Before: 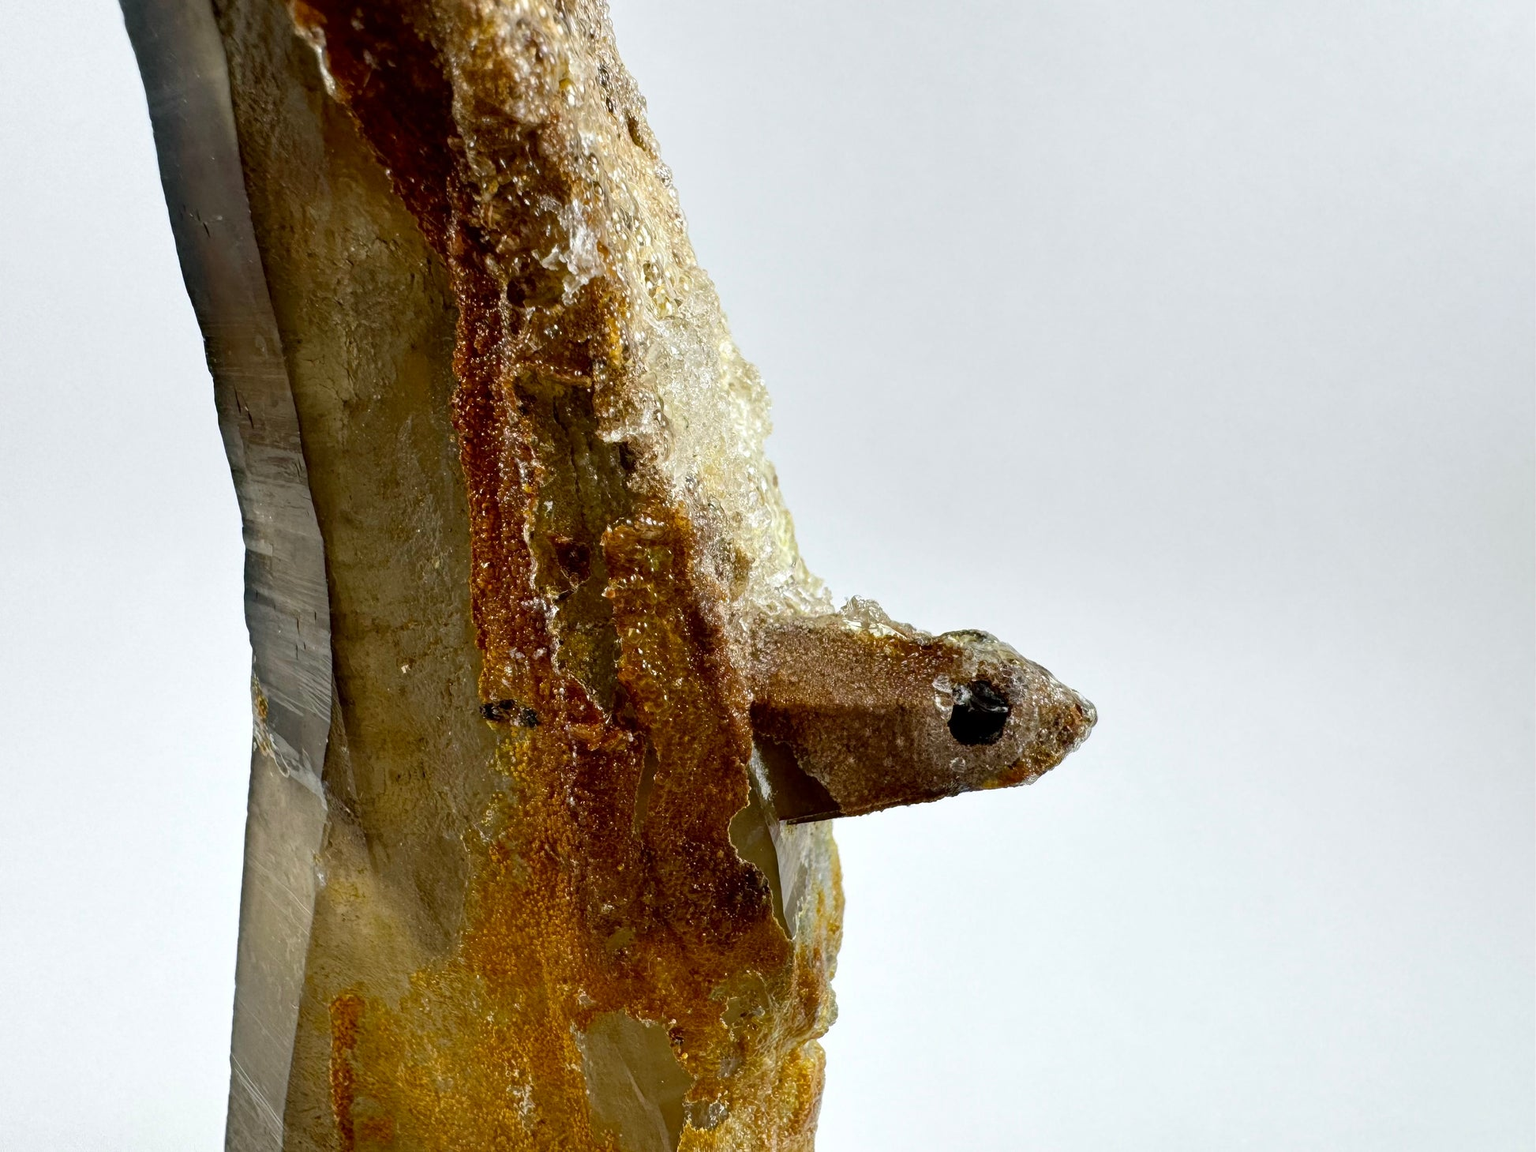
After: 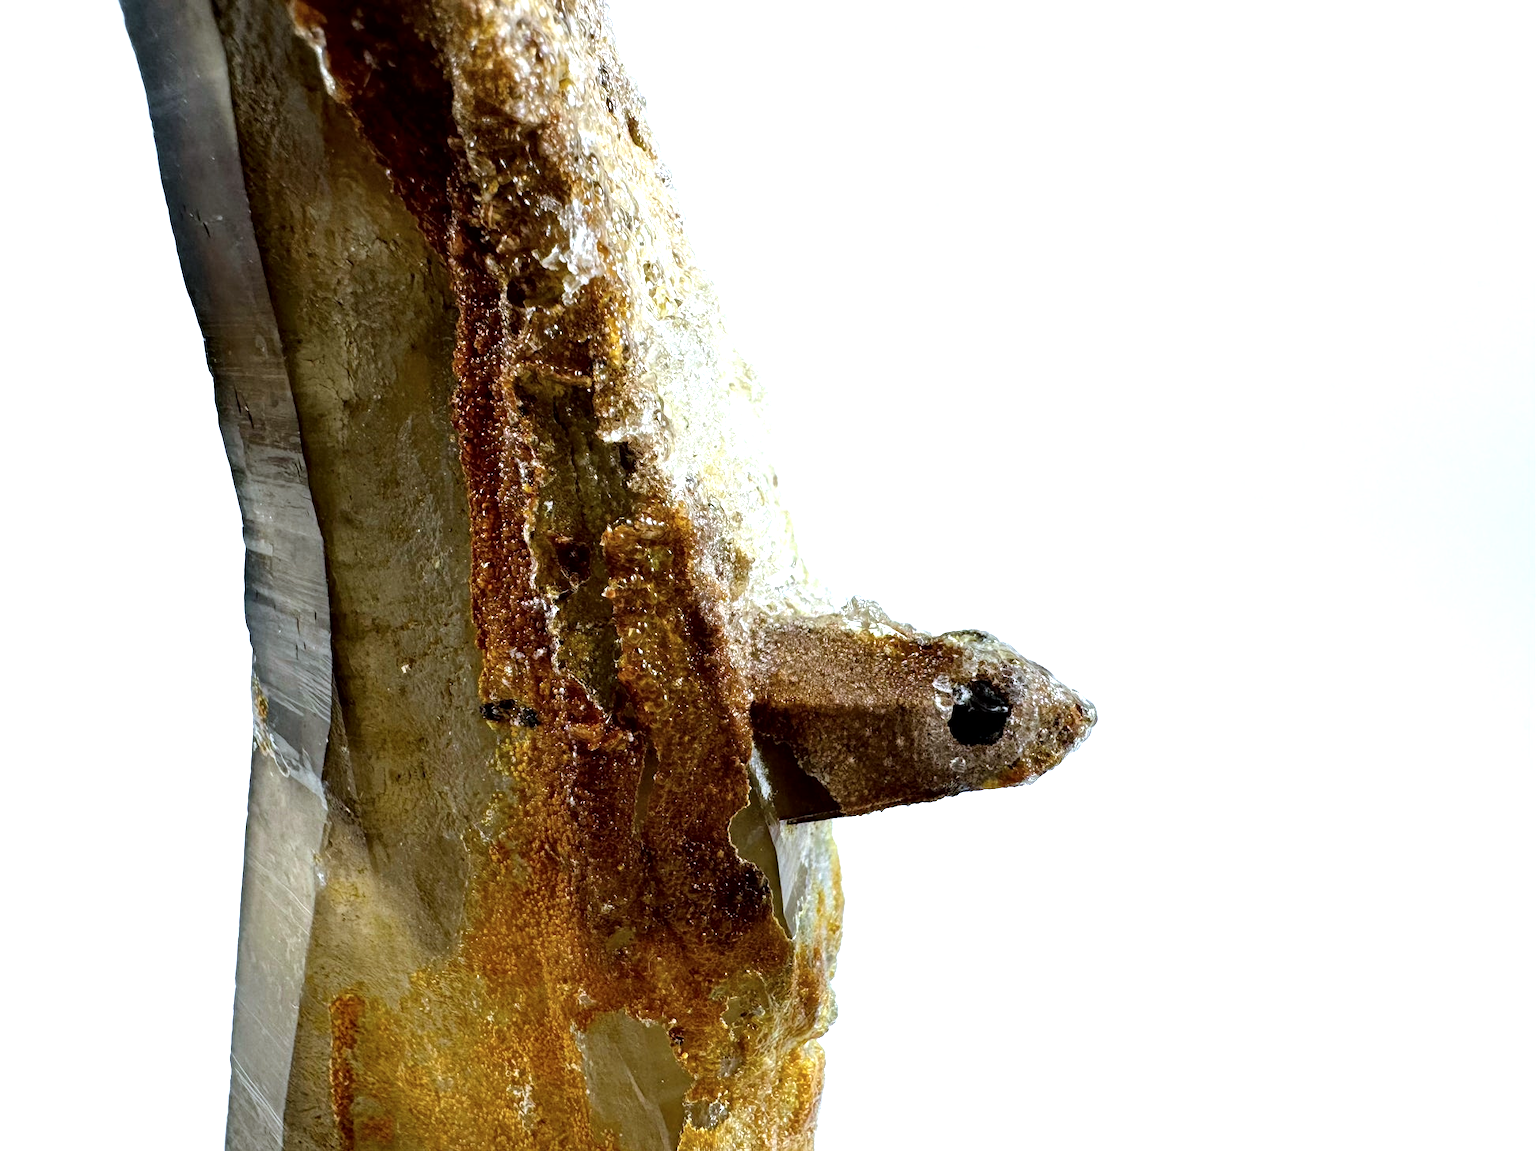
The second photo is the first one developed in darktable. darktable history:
tone equalizer: -8 EV -0.772 EV, -7 EV -0.674 EV, -6 EV -0.615 EV, -5 EV -0.396 EV, -3 EV 0.394 EV, -2 EV 0.6 EV, -1 EV 0.675 EV, +0 EV 0.771 EV, mask exposure compensation -0.502 EV
color calibration: gray › normalize channels true, illuminant as shot in camera, x 0.369, y 0.376, temperature 4326.92 K, gamut compression 0.009
local contrast: mode bilateral grid, contrast 19, coarseness 50, detail 120%, midtone range 0.2
